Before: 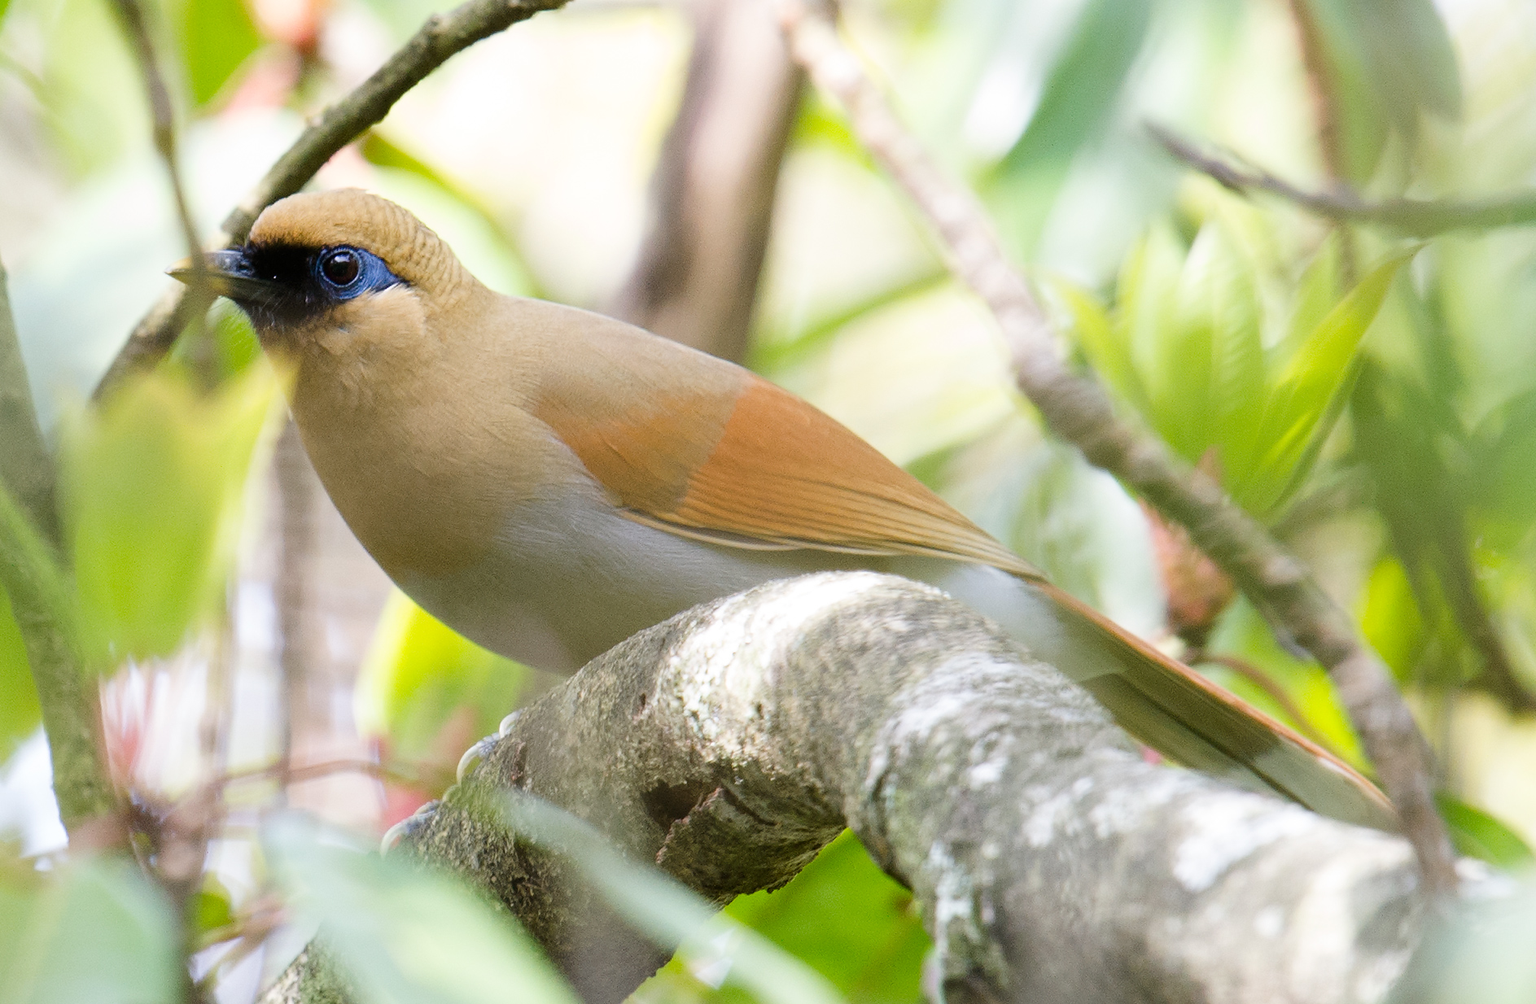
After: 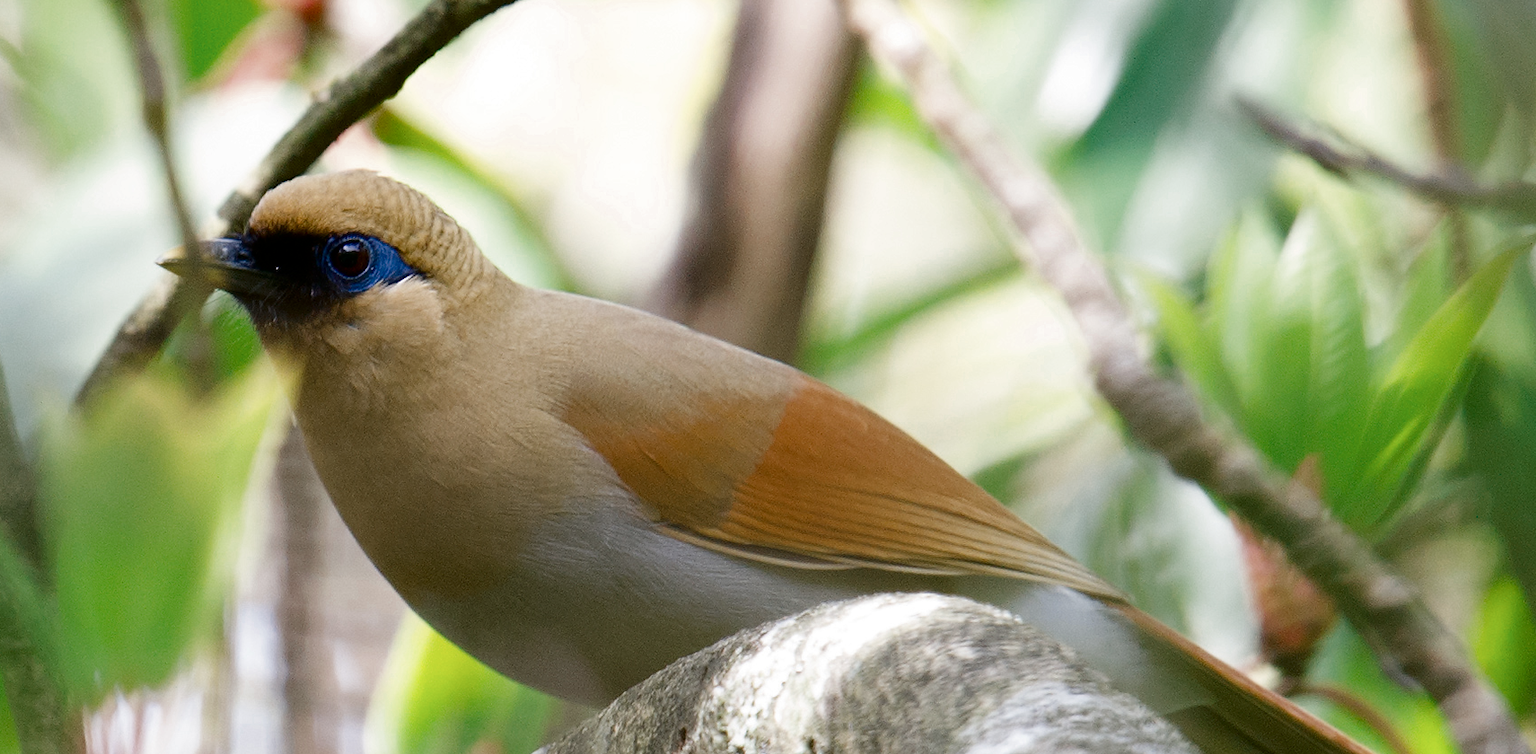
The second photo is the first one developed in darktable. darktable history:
contrast brightness saturation: brightness -0.249, saturation 0.201
crop: left 1.566%, top 3.408%, right 7.723%, bottom 28.502%
color zones: curves: ch0 [(0, 0.5) (0.125, 0.4) (0.25, 0.5) (0.375, 0.4) (0.5, 0.4) (0.625, 0.35) (0.75, 0.35) (0.875, 0.5)]; ch1 [(0, 0.35) (0.125, 0.45) (0.25, 0.35) (0.375, 0.35) (0.5, 0.35) (0.625, 0.35) (0.75, 0.45) (0.875, 0.35)]; ch2 [(0, 0.6) (0.125, 0.5) (0.25, 0.5) (0.375, 0.6) (0.5, 0.6) (0.625, 0.5) (0.75, 0.5) (0.875, 0.5)]
